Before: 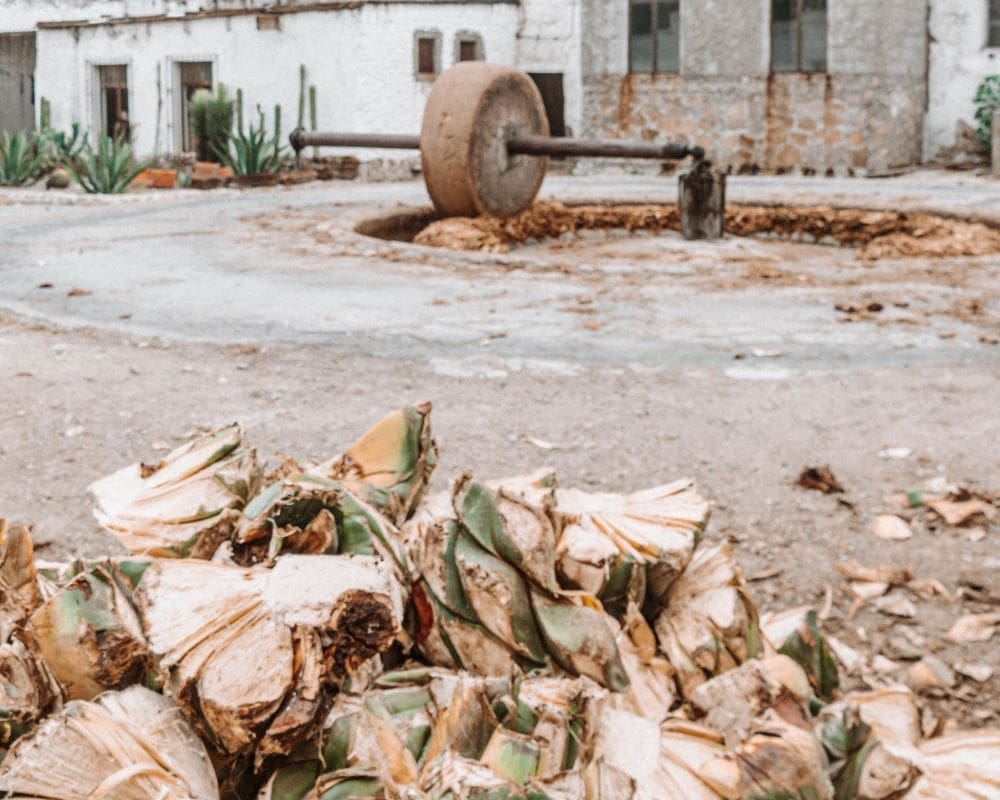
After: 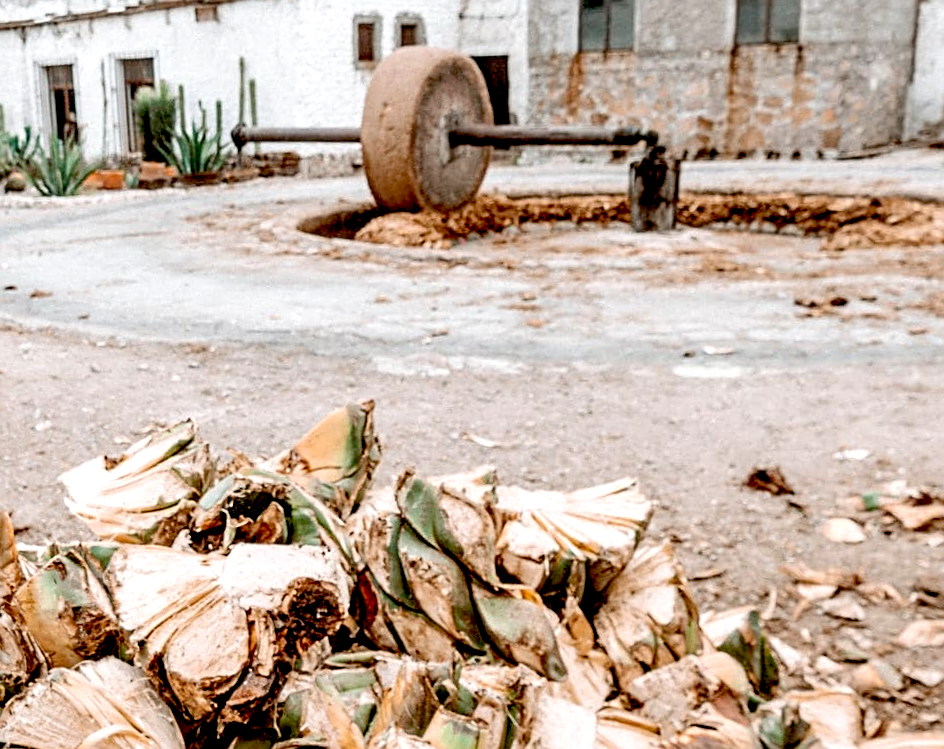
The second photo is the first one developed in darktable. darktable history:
rotate and perspective: rotation 0.062°, lens shift (vertical) 0.115, lens shift (horizontal) -0.133, crop left 0.047, crop right 0.94, crop top 0.061, crop bottom 0.94
base curve: curves: ch0 [(0, 0) (0.297, 0.298) (1, 1)], preserve colors none
sharpen: on, module defaults
exposure: black level correction 0.031, exposure 0.304 EV, compensate highlight preservation false
